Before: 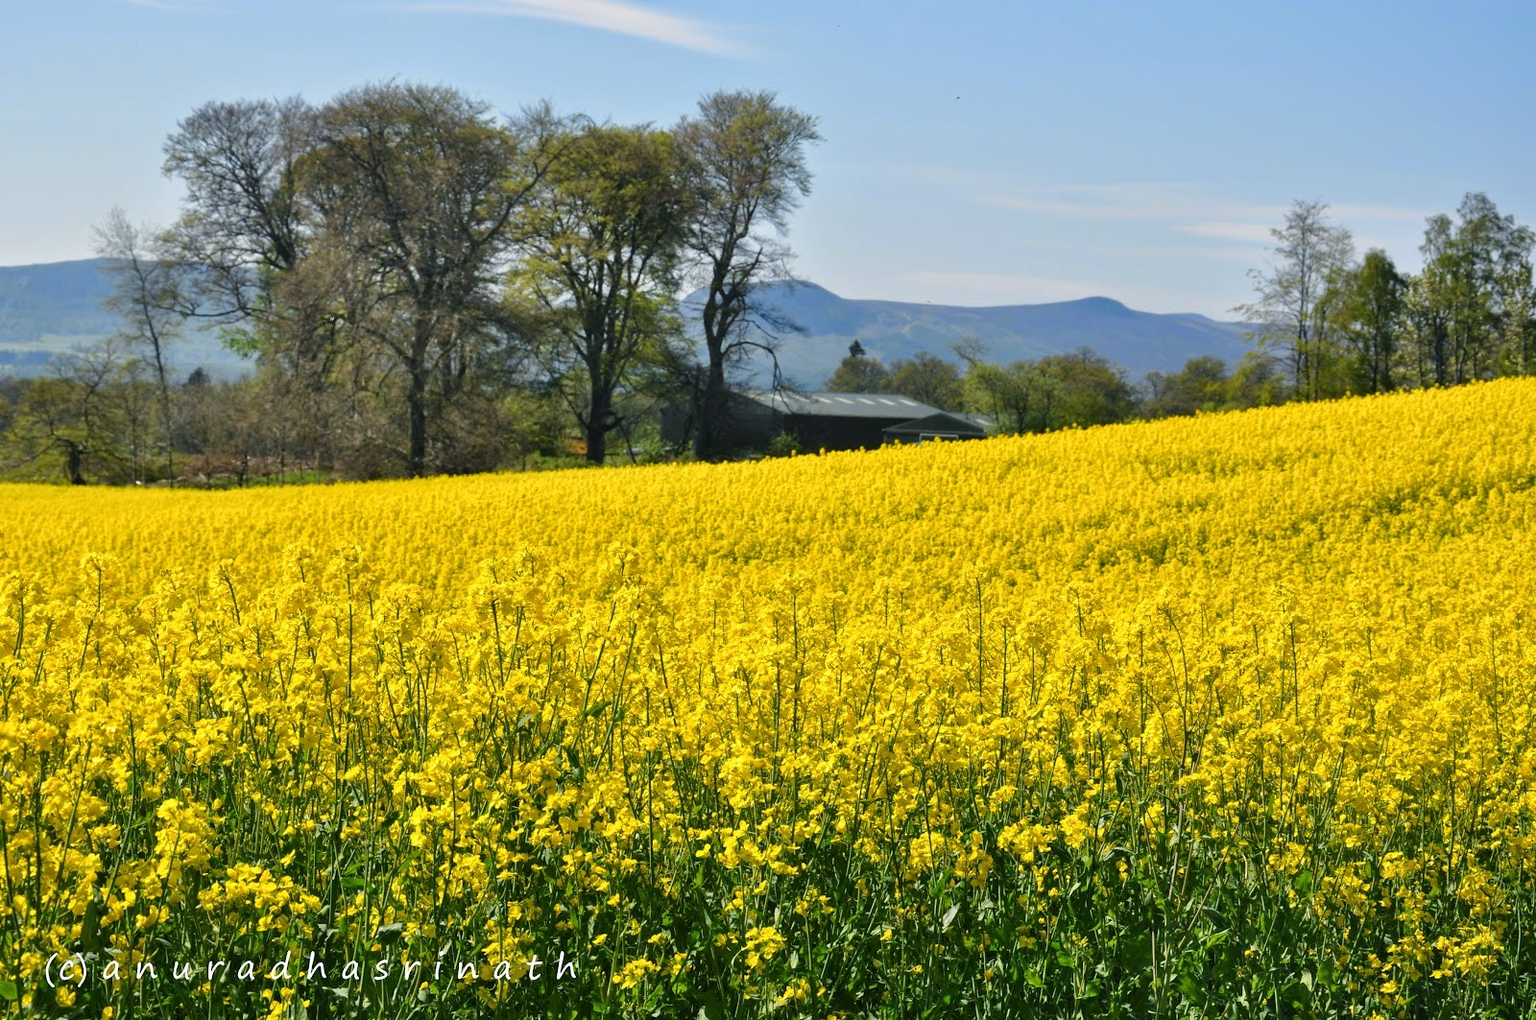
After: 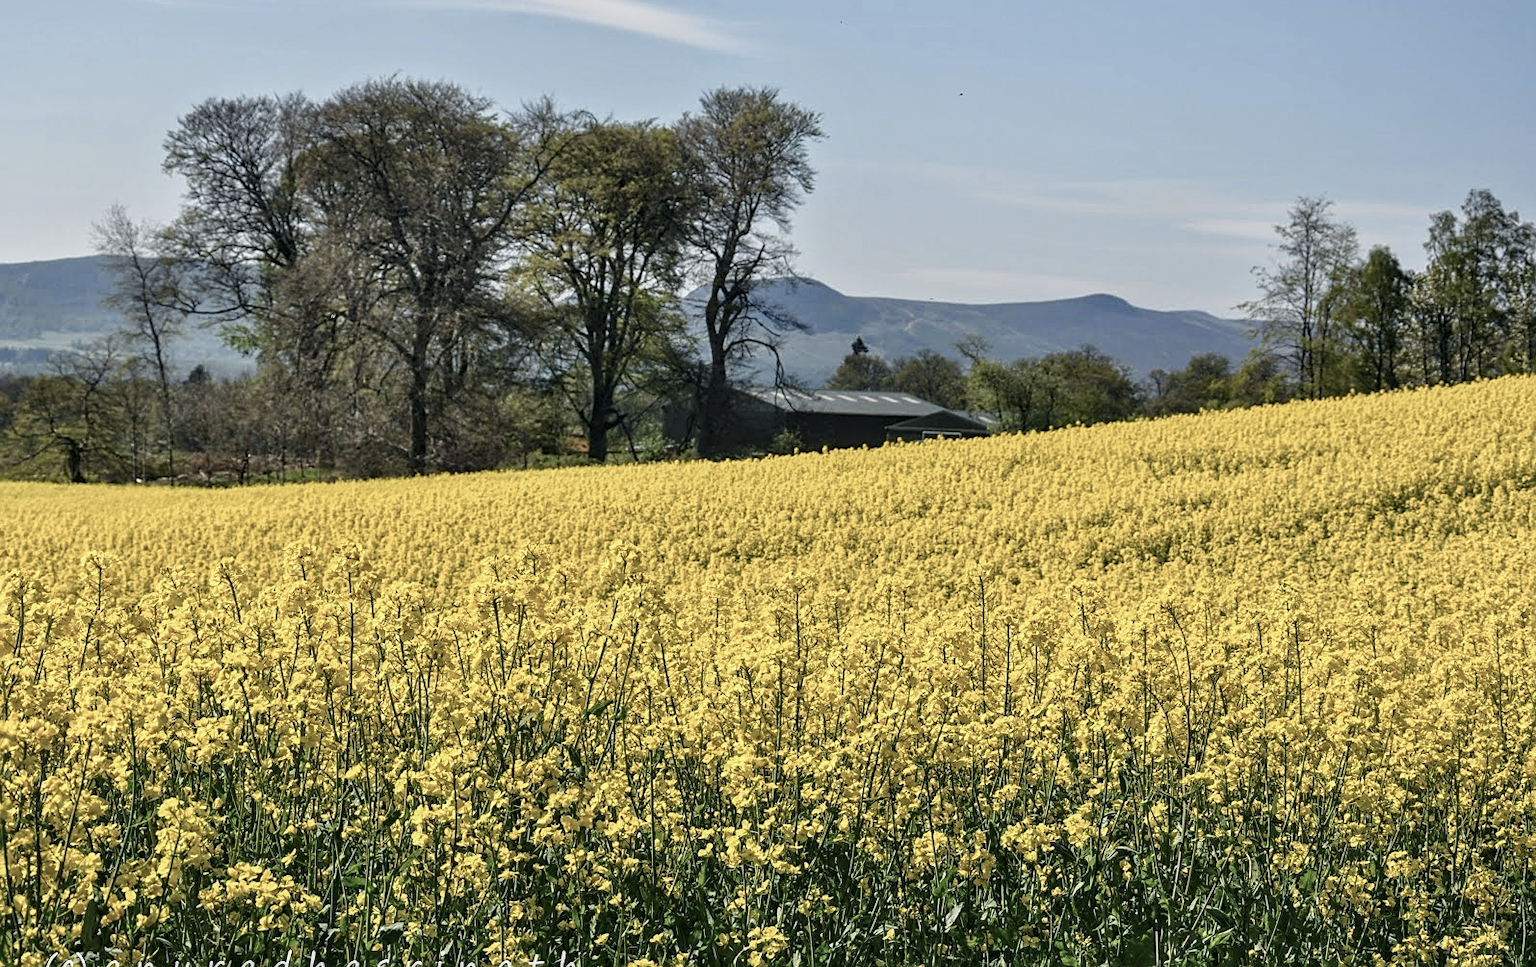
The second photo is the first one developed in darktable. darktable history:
local contrast: on, module defaults
crop: top 0.388%, right 0.26%, bottom 5.043%
exposure: exposure -0.318 EV, compensate exposure bias true, compensate highlight preservation false
sharpen: on, module defaults
contrast brightness saturation: contrast 0.105, saturation -0.351
shadows and highlights: shadows -1.2, highlights 39.27
